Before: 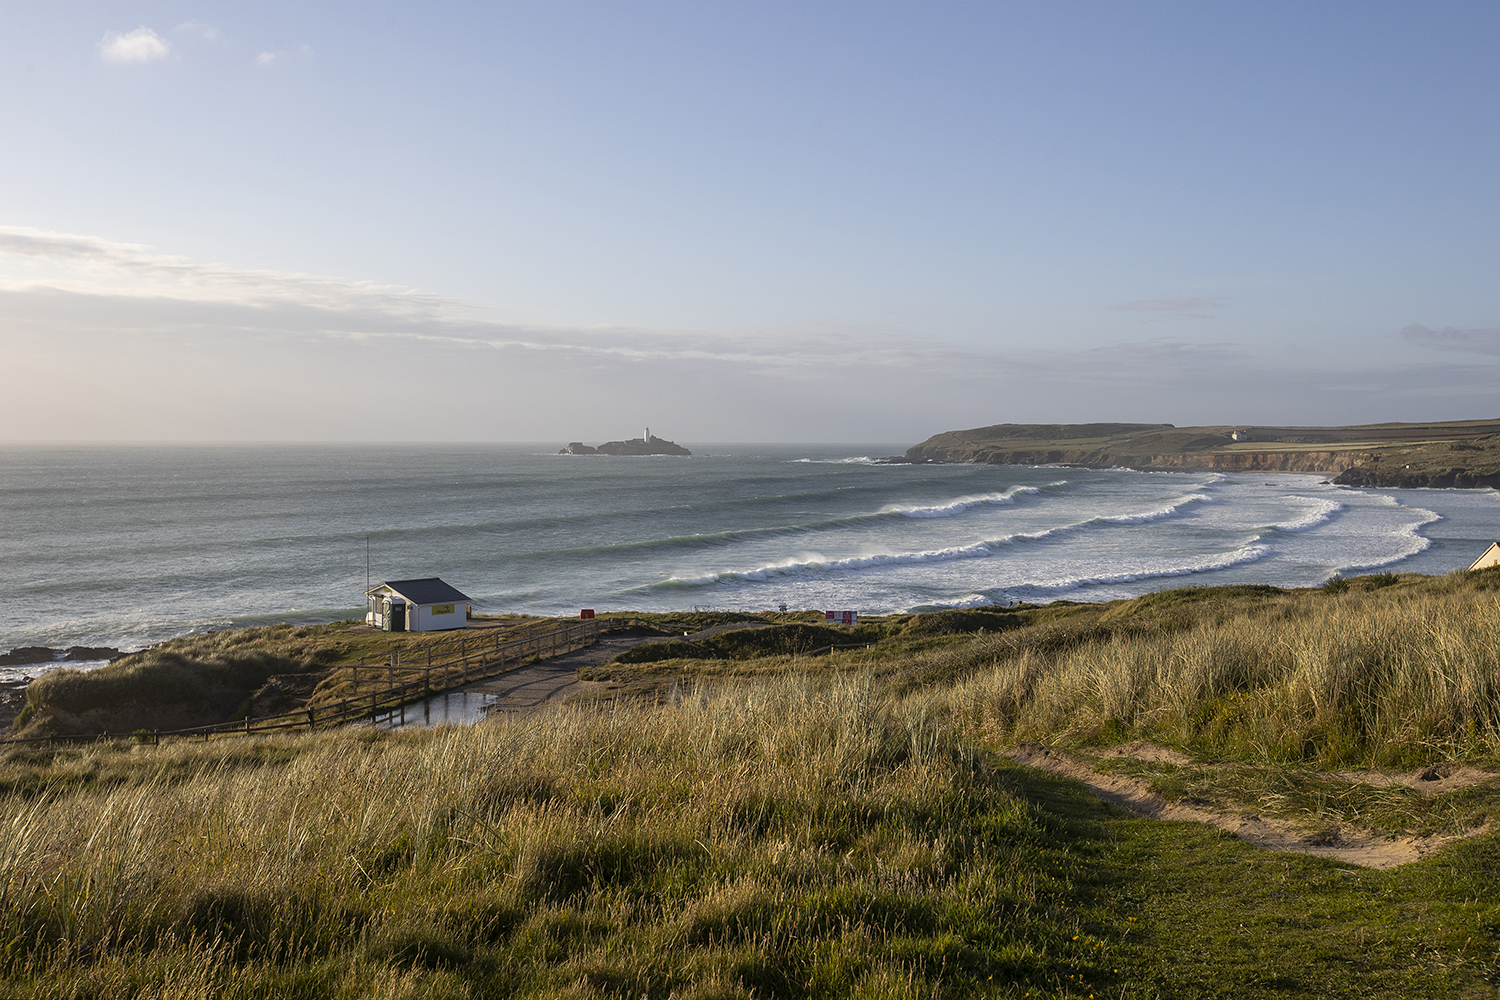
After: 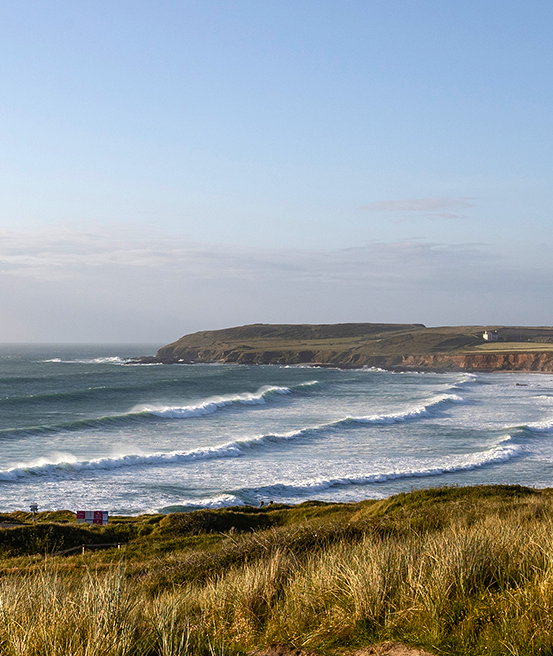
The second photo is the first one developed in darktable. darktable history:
crop and rotate: left 49.936%, top 10.094%, right 13.136%, bottom 24.256%
color balance rgb: shadows lift › luminance -20%, power › hue 72.24°, highlights gain › luminance 15%, global offset › hue 171.6°, perceptual saturation grading › global saturation 14.09%, perceptual saturation grading › highlights -25%, perceptual saturation grading › shadows 25%, global vibrance 25%, contrast 10%
